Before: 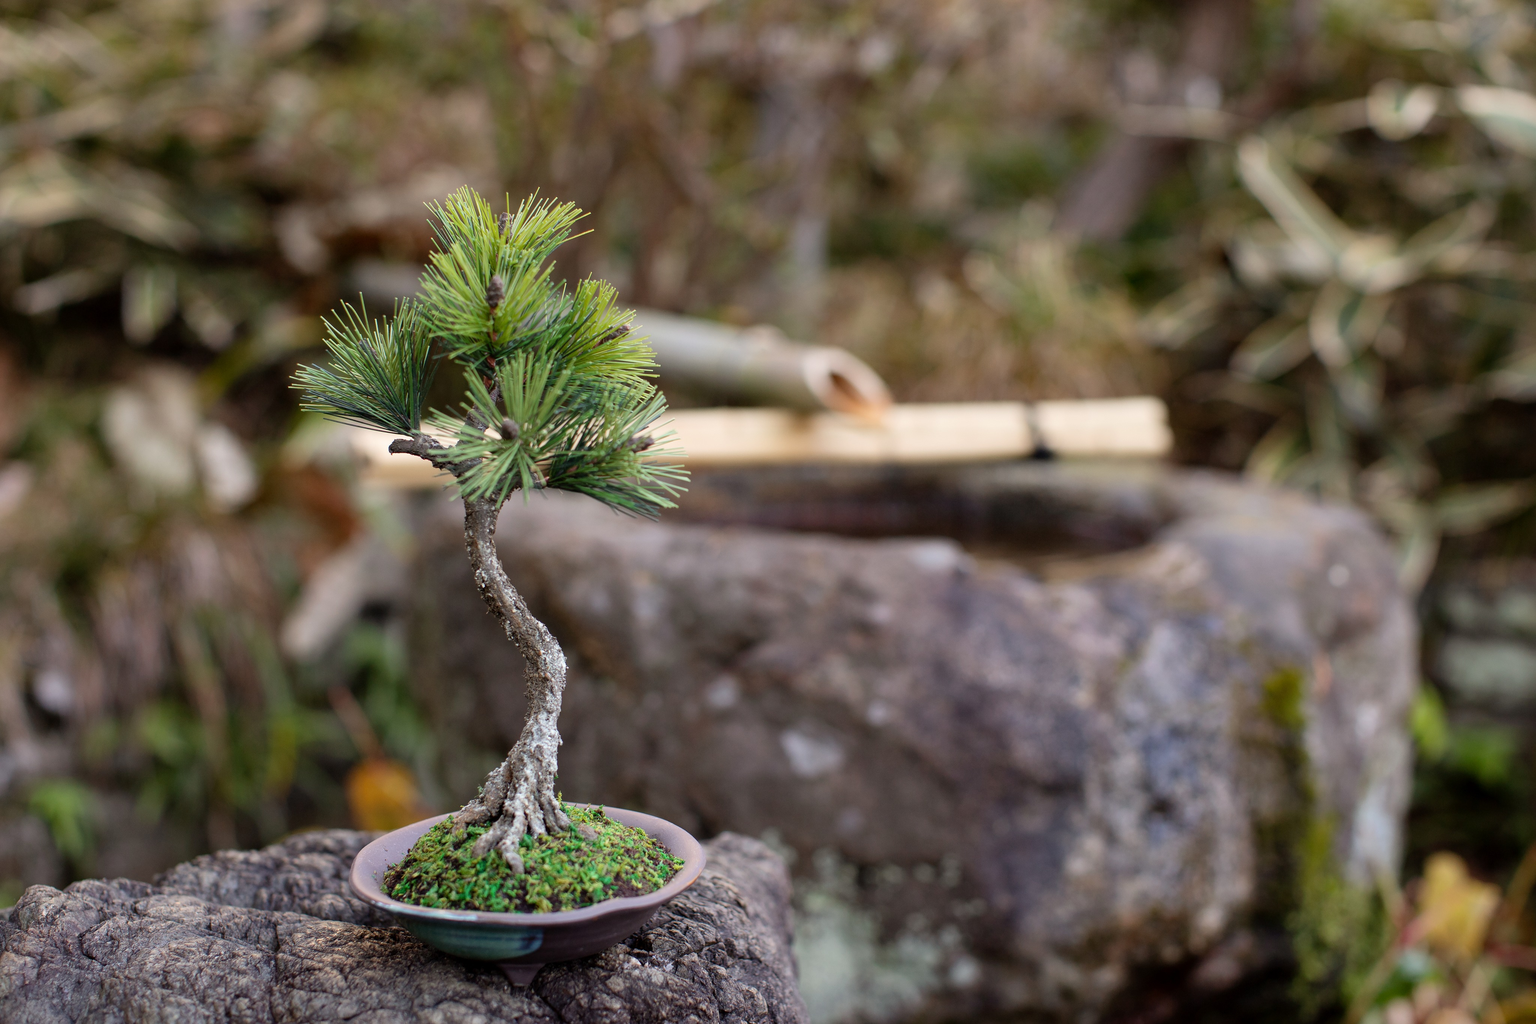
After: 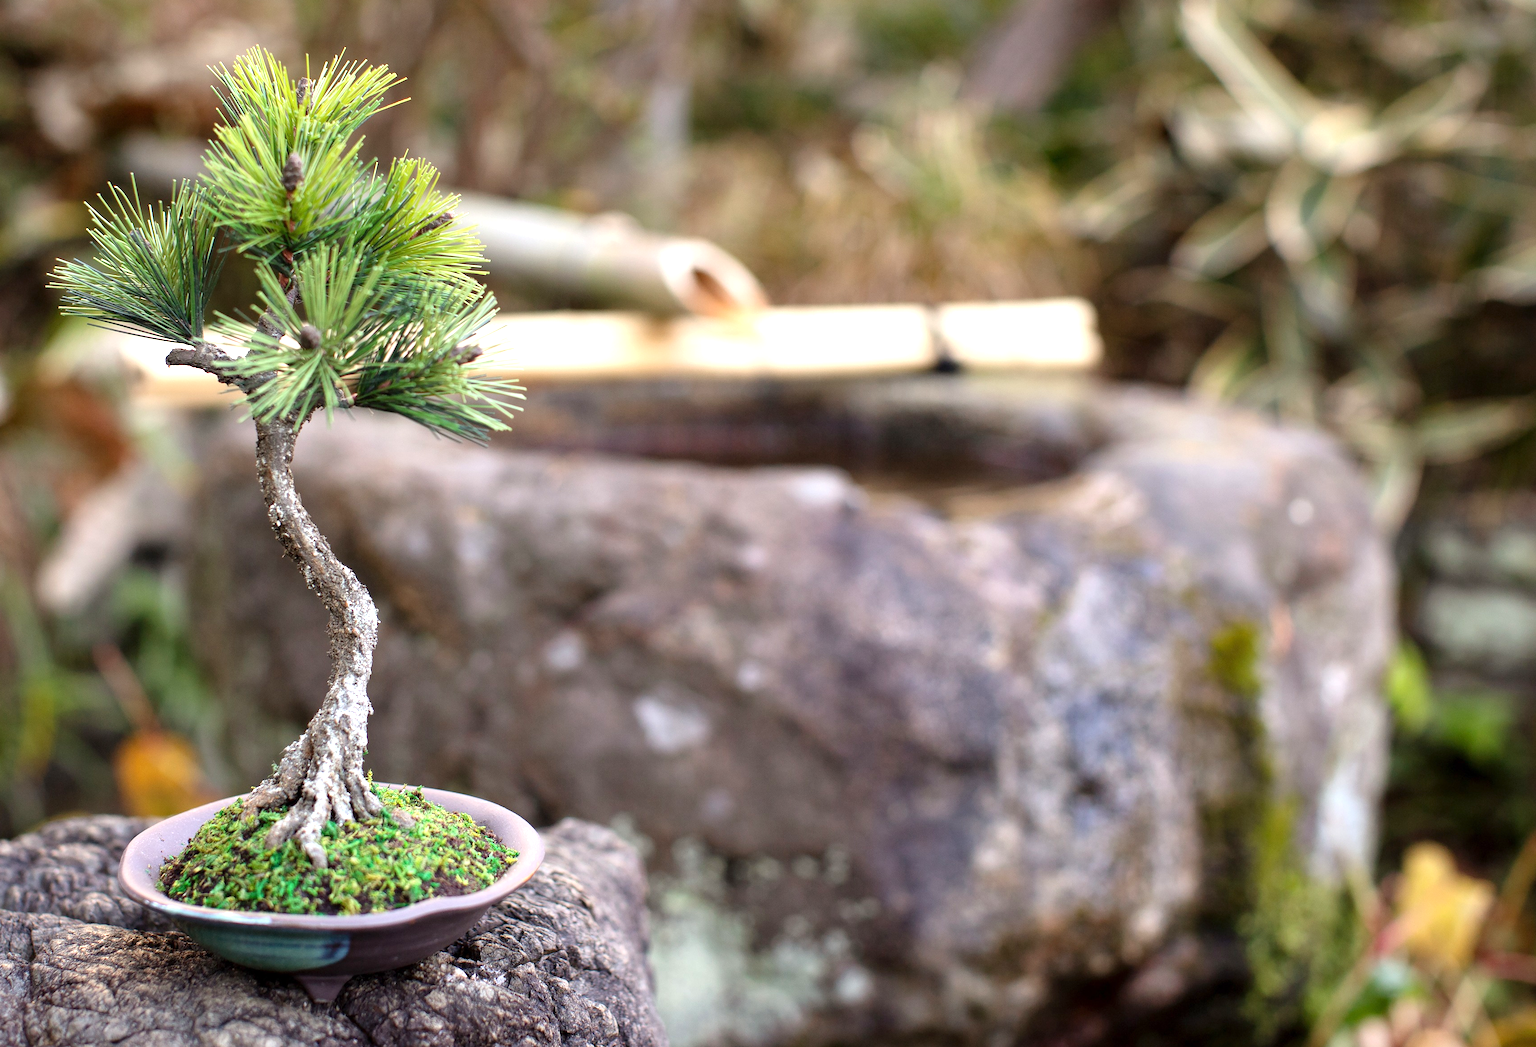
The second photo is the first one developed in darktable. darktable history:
crop: left 16.316%, top 14.44%
exposure: black level correction 0, exposure 0.933 EV, compensate exposure bias true, compensate highlight preservation false
